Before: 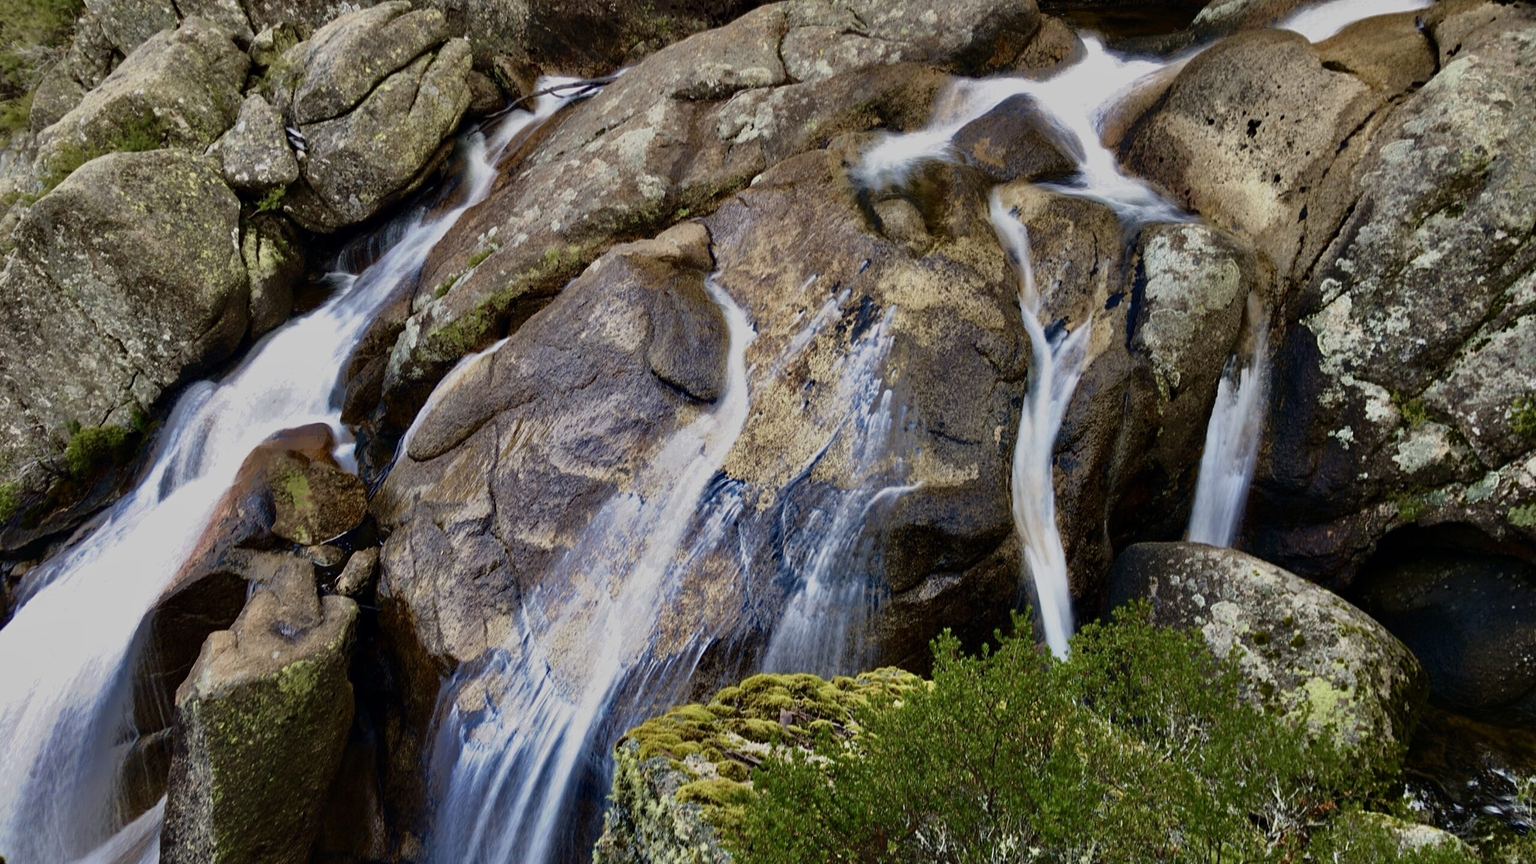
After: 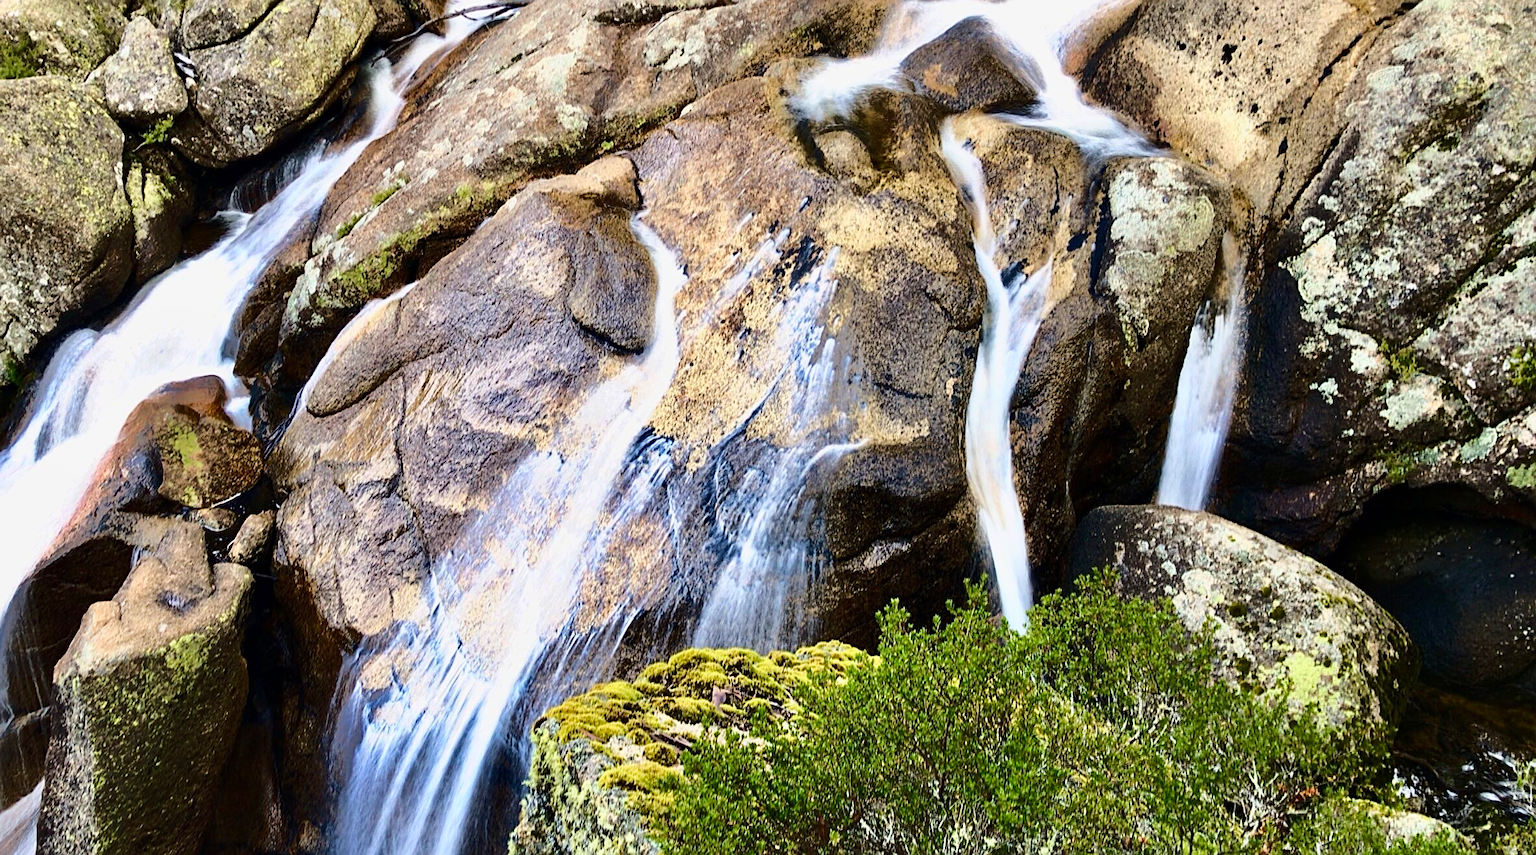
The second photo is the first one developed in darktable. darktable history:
exposure: exposure 0.2 EV, compensate highlight preservation false
crop and rotate: left 8.262%, top 9.226%
base curve: curves: ch0 [(0, 0) (0.032, 0.037) (0.105, 0.228) (0.435, 0.76) (0.856, 0.983) (1, 1)]
sharpen: on, module defaults
